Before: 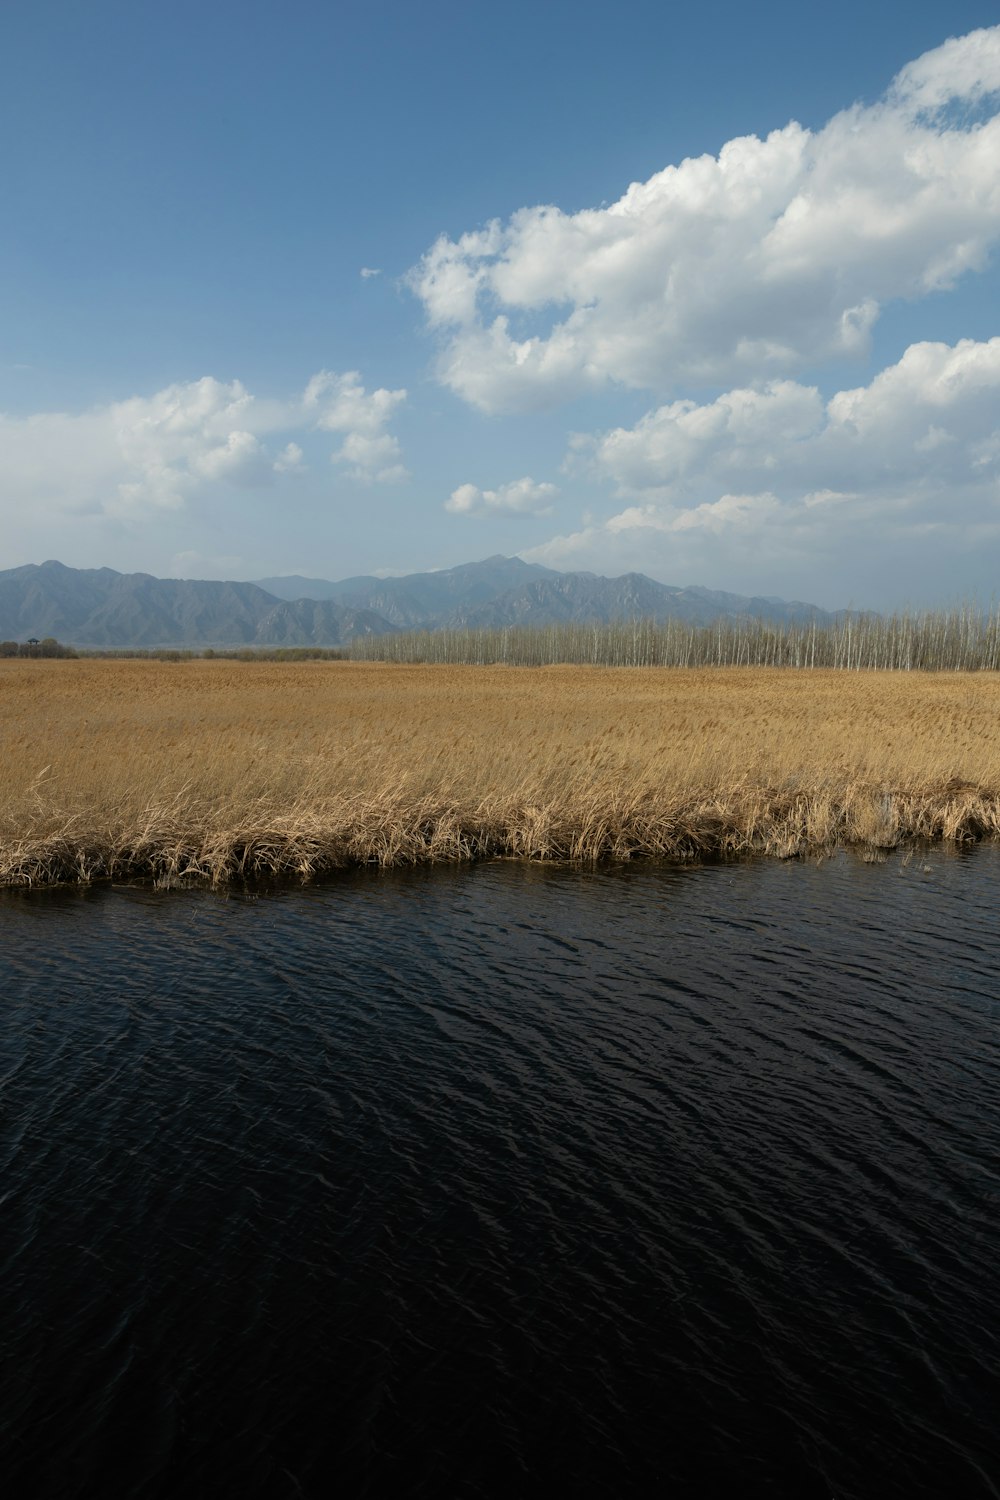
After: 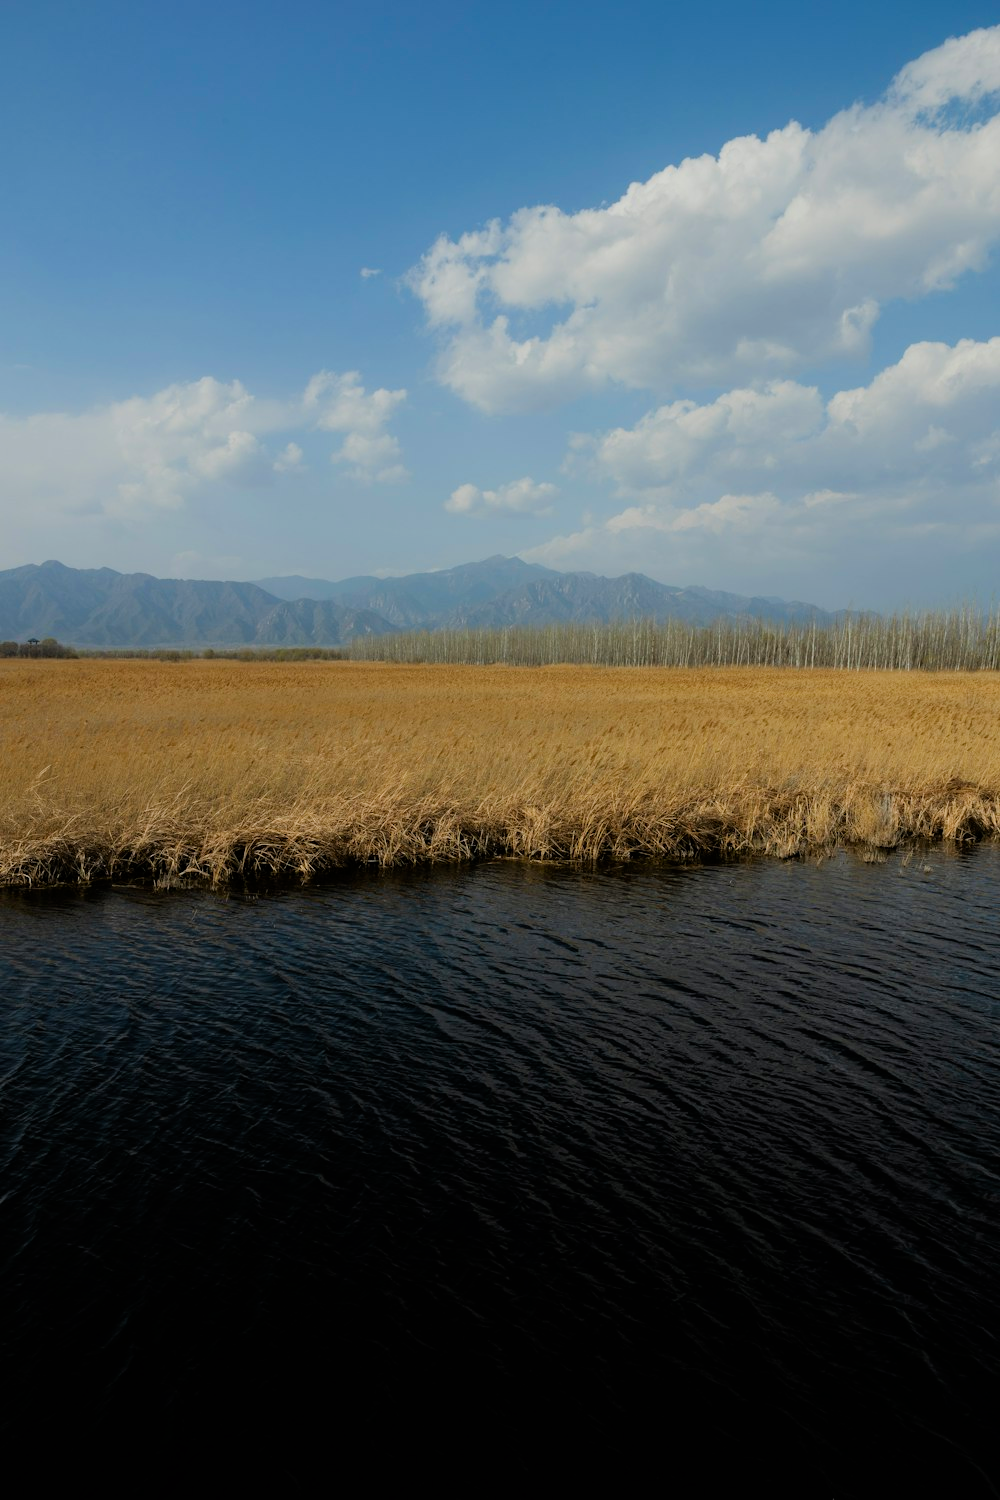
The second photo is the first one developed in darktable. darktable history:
filmic rgb: black relative exposure -7.97 EV, white relative exposure 4.03 EV, hardness 4.19, iterations of high-quality reconstruction 0
color correction: highlights b* 0.011, saturation 1.35
